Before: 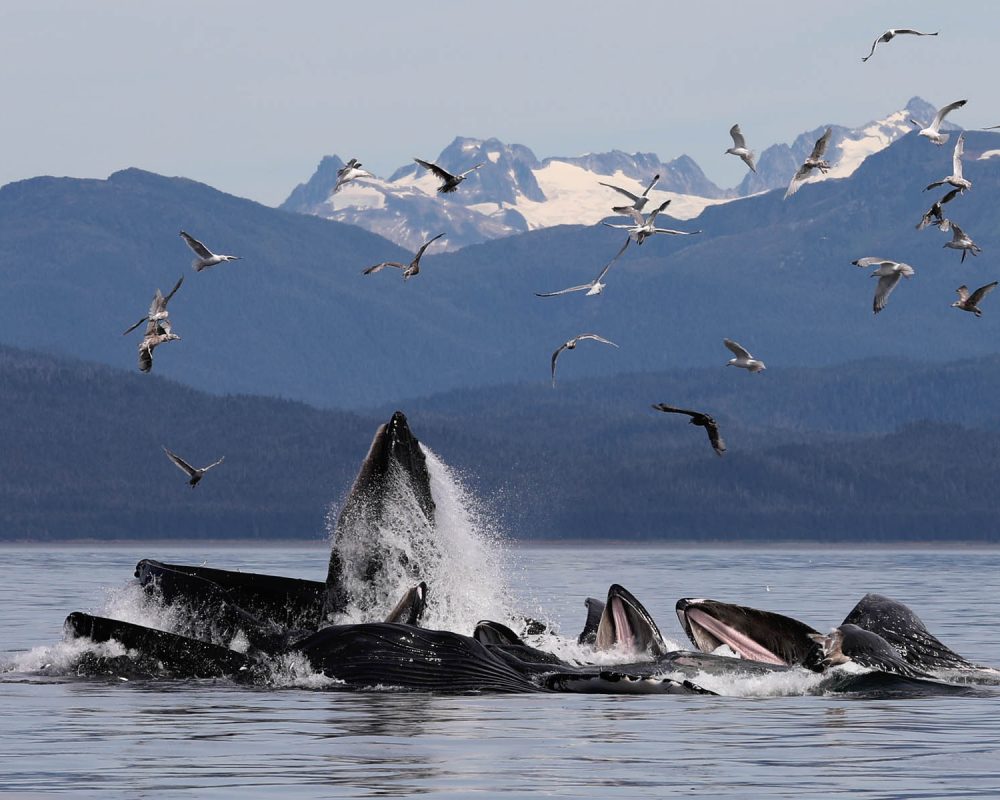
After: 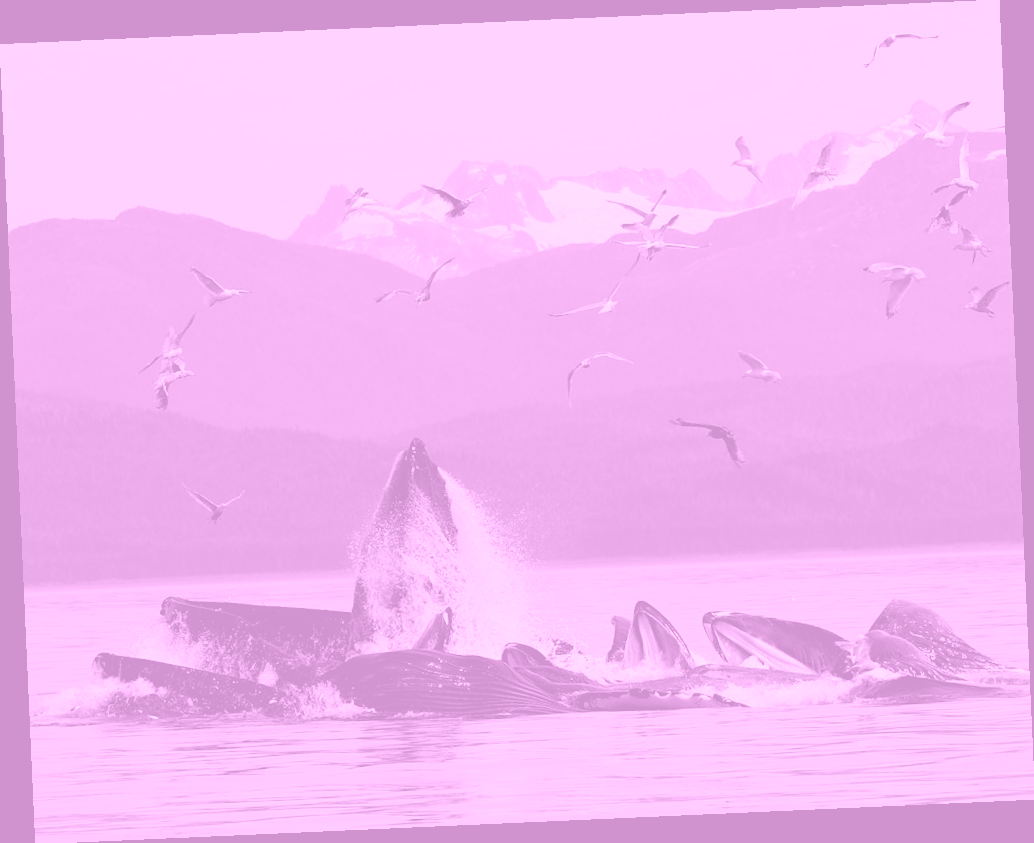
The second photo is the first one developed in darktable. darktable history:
colorize: hue 331.2°, saturation 75%, source mix 30.28%, lightness 70.52%, version 1
rotate and perspective: rotation -2.56°, automatic cropping off
